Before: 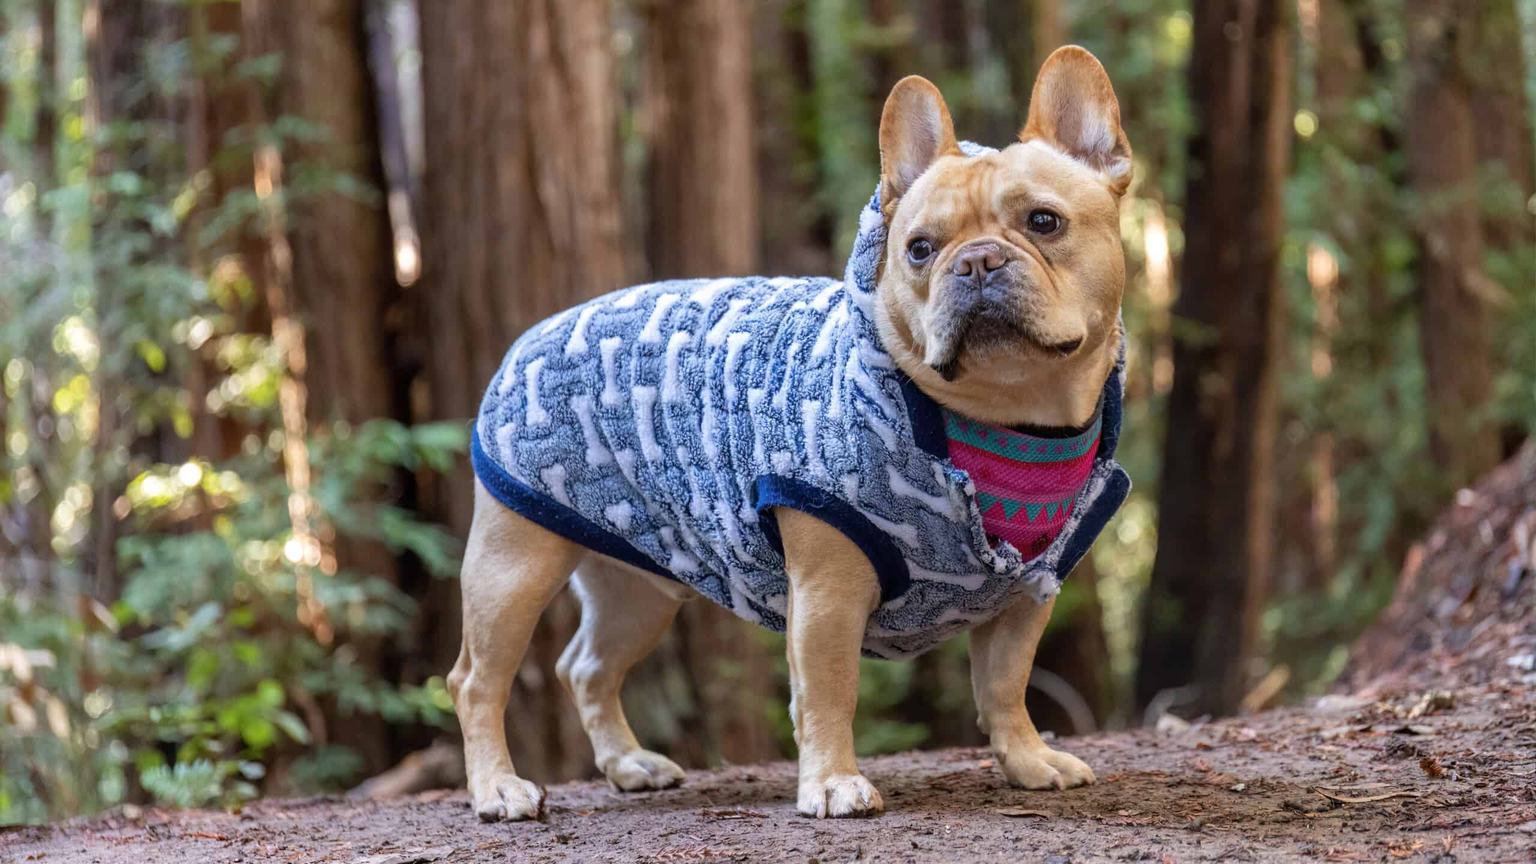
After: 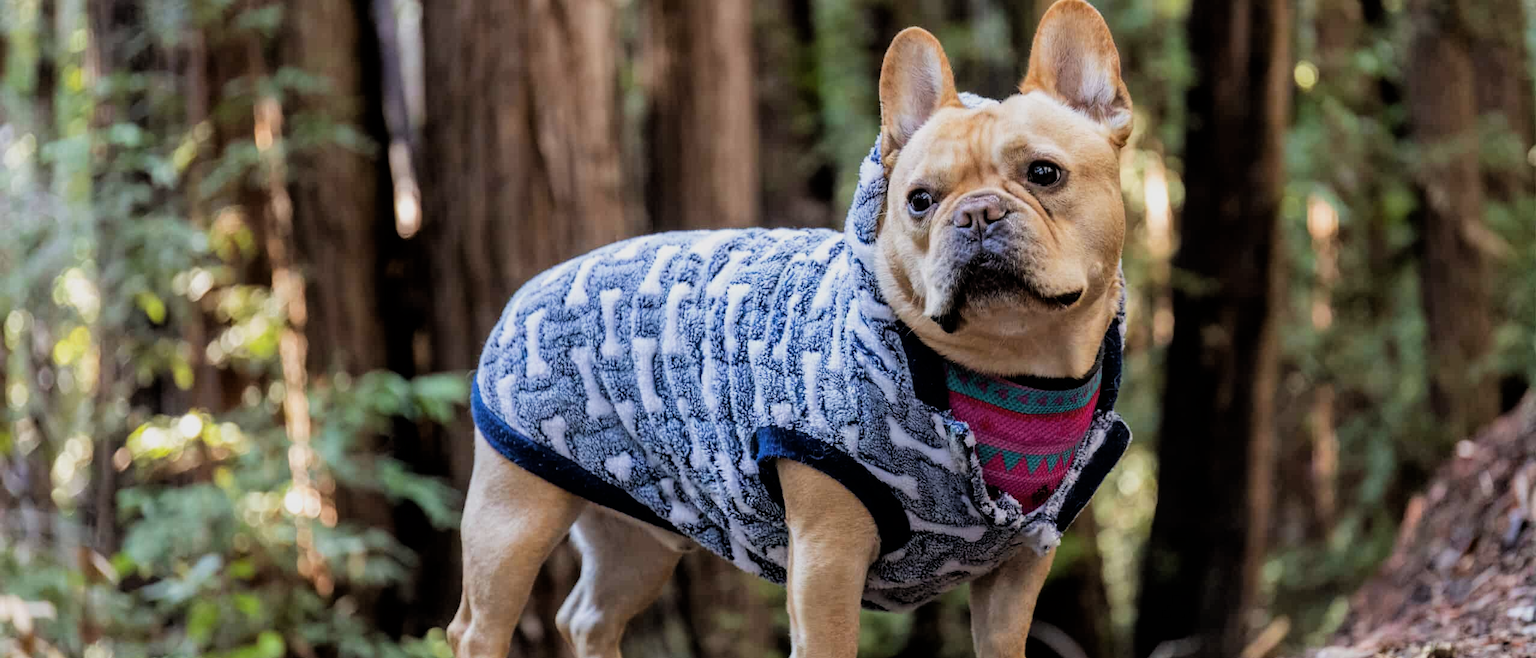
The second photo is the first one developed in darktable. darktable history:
crop: top 5.676%, bottom 18.013%
filmic rgb: black relative exposure -5.01 EV, white relative exposure 3.5 EV, hardness 3.18, contrast 1.193, highlights saturation mix -48.56%
